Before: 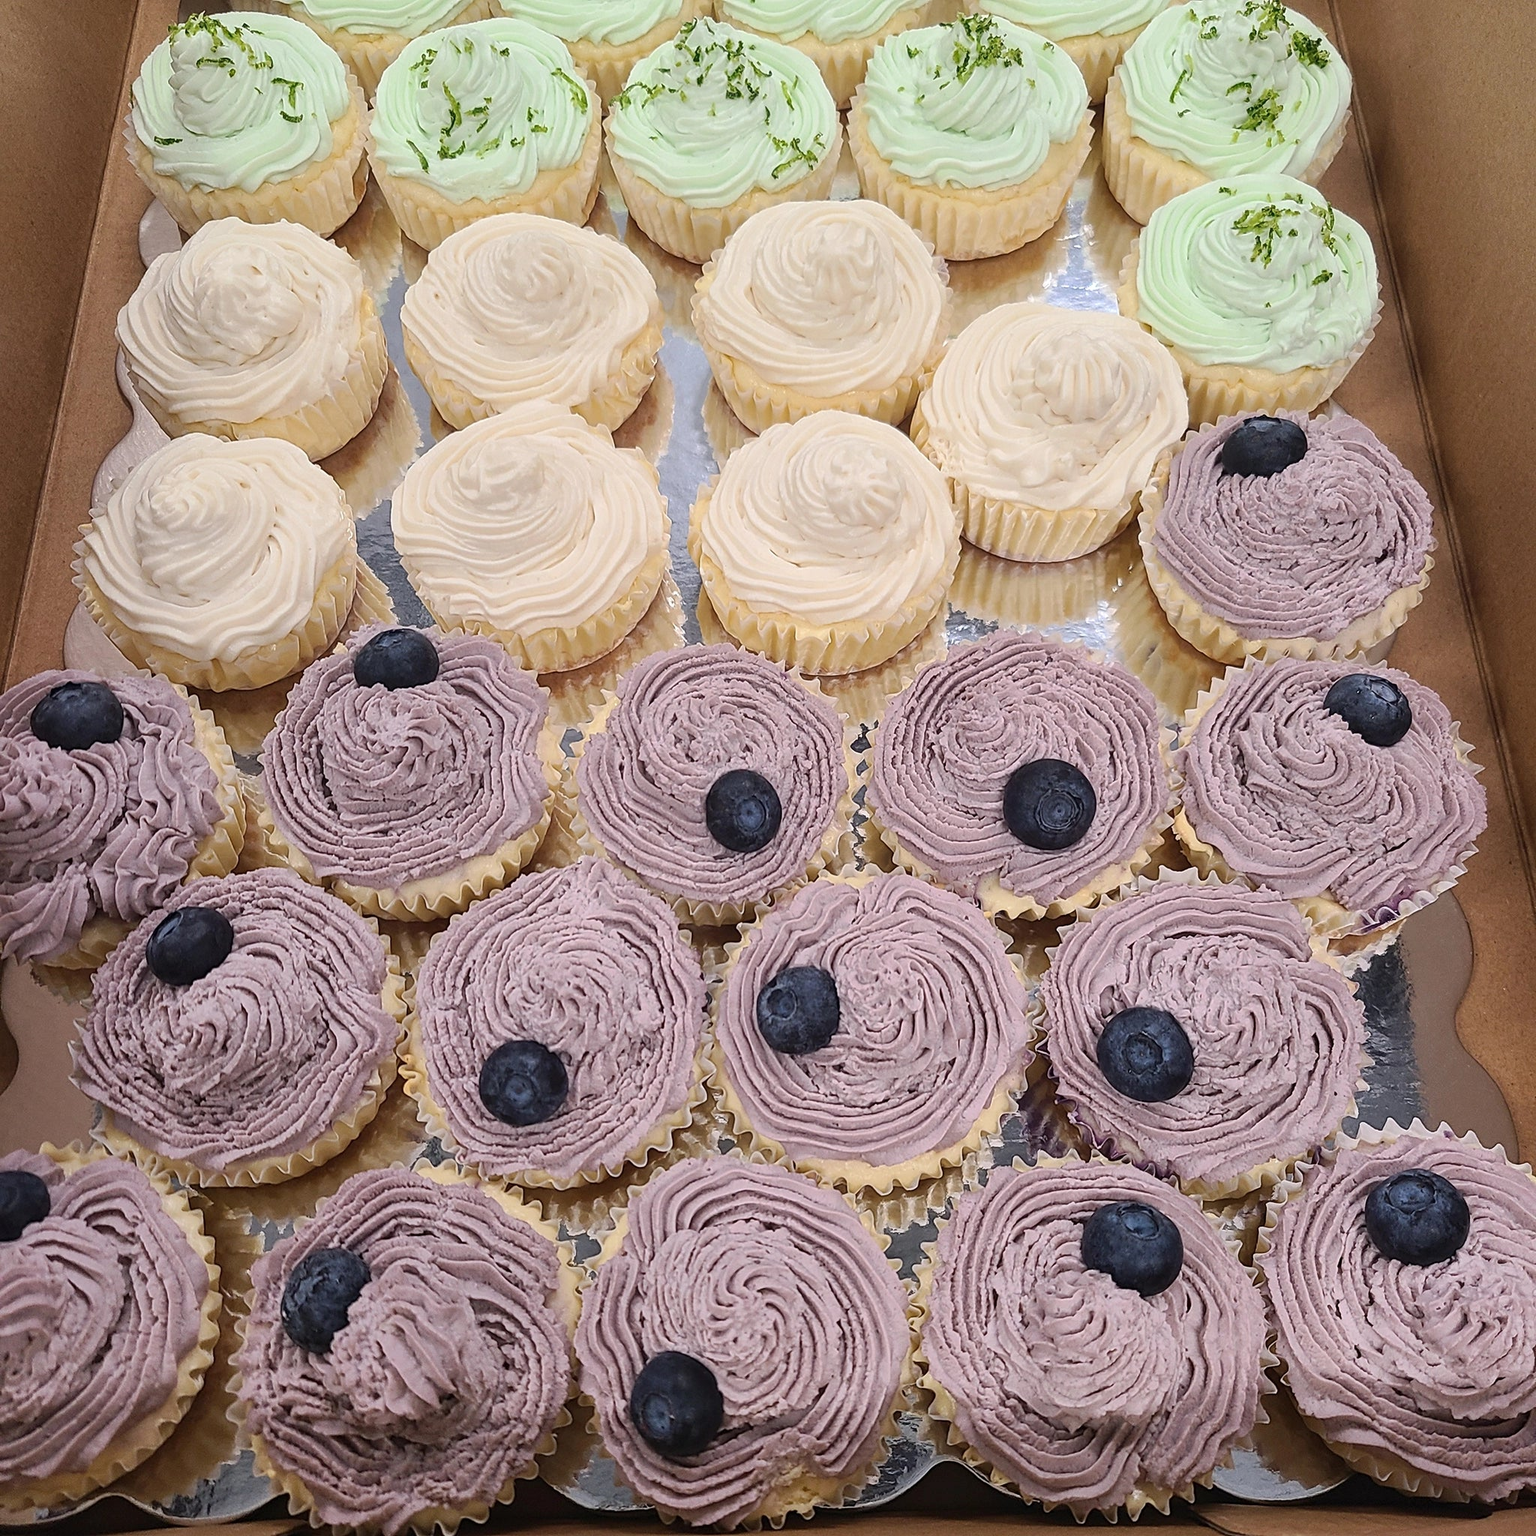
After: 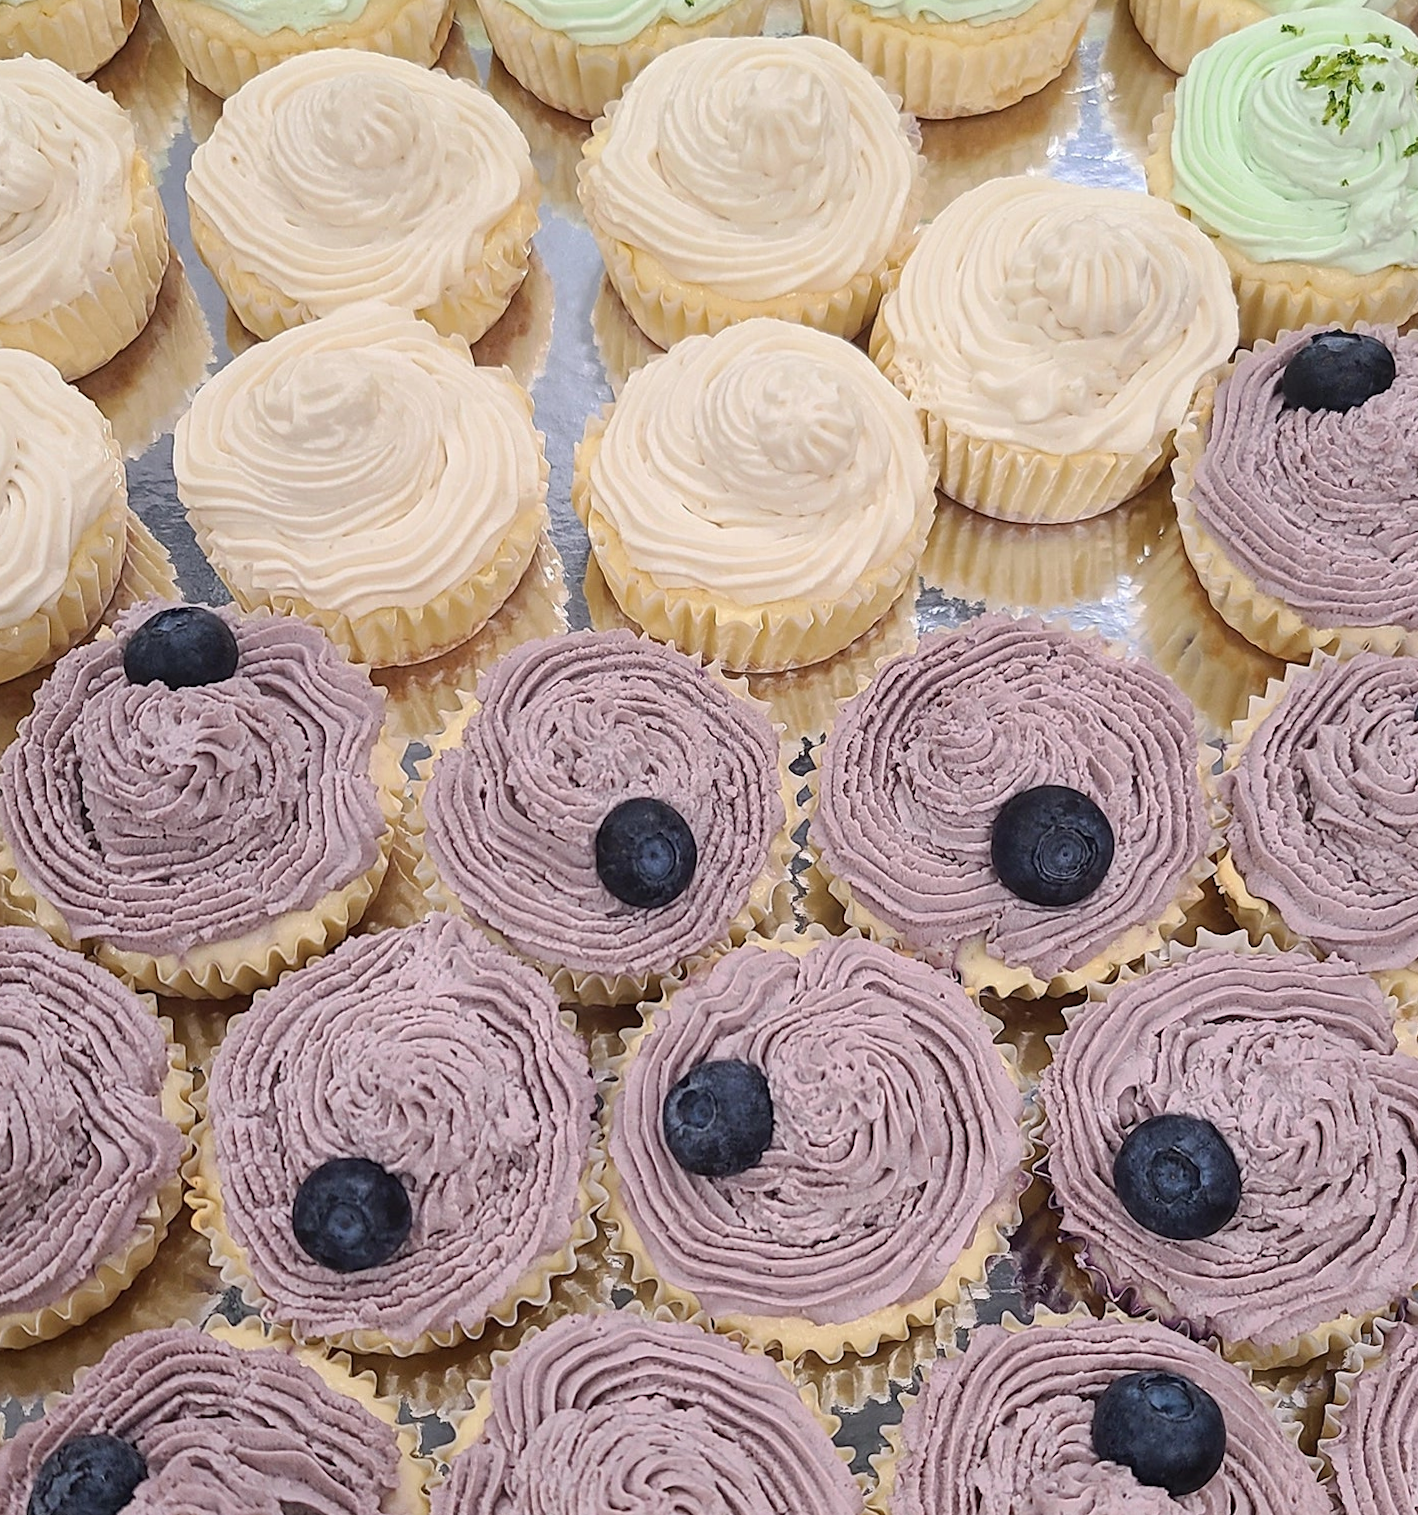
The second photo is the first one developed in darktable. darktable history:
crop and rotate: left 17.046%, top 10.659%, right 12.989%, bottom 14.553%
rotate and perspective: rotation 0.174°, lens shift (vertical) 0.013, lens shift (horizontal) 0.019, shear 0.001, automatic cropping original format, crop left 0.007, crop right 0.991, crop top 0.016, crop bottom 0.997
